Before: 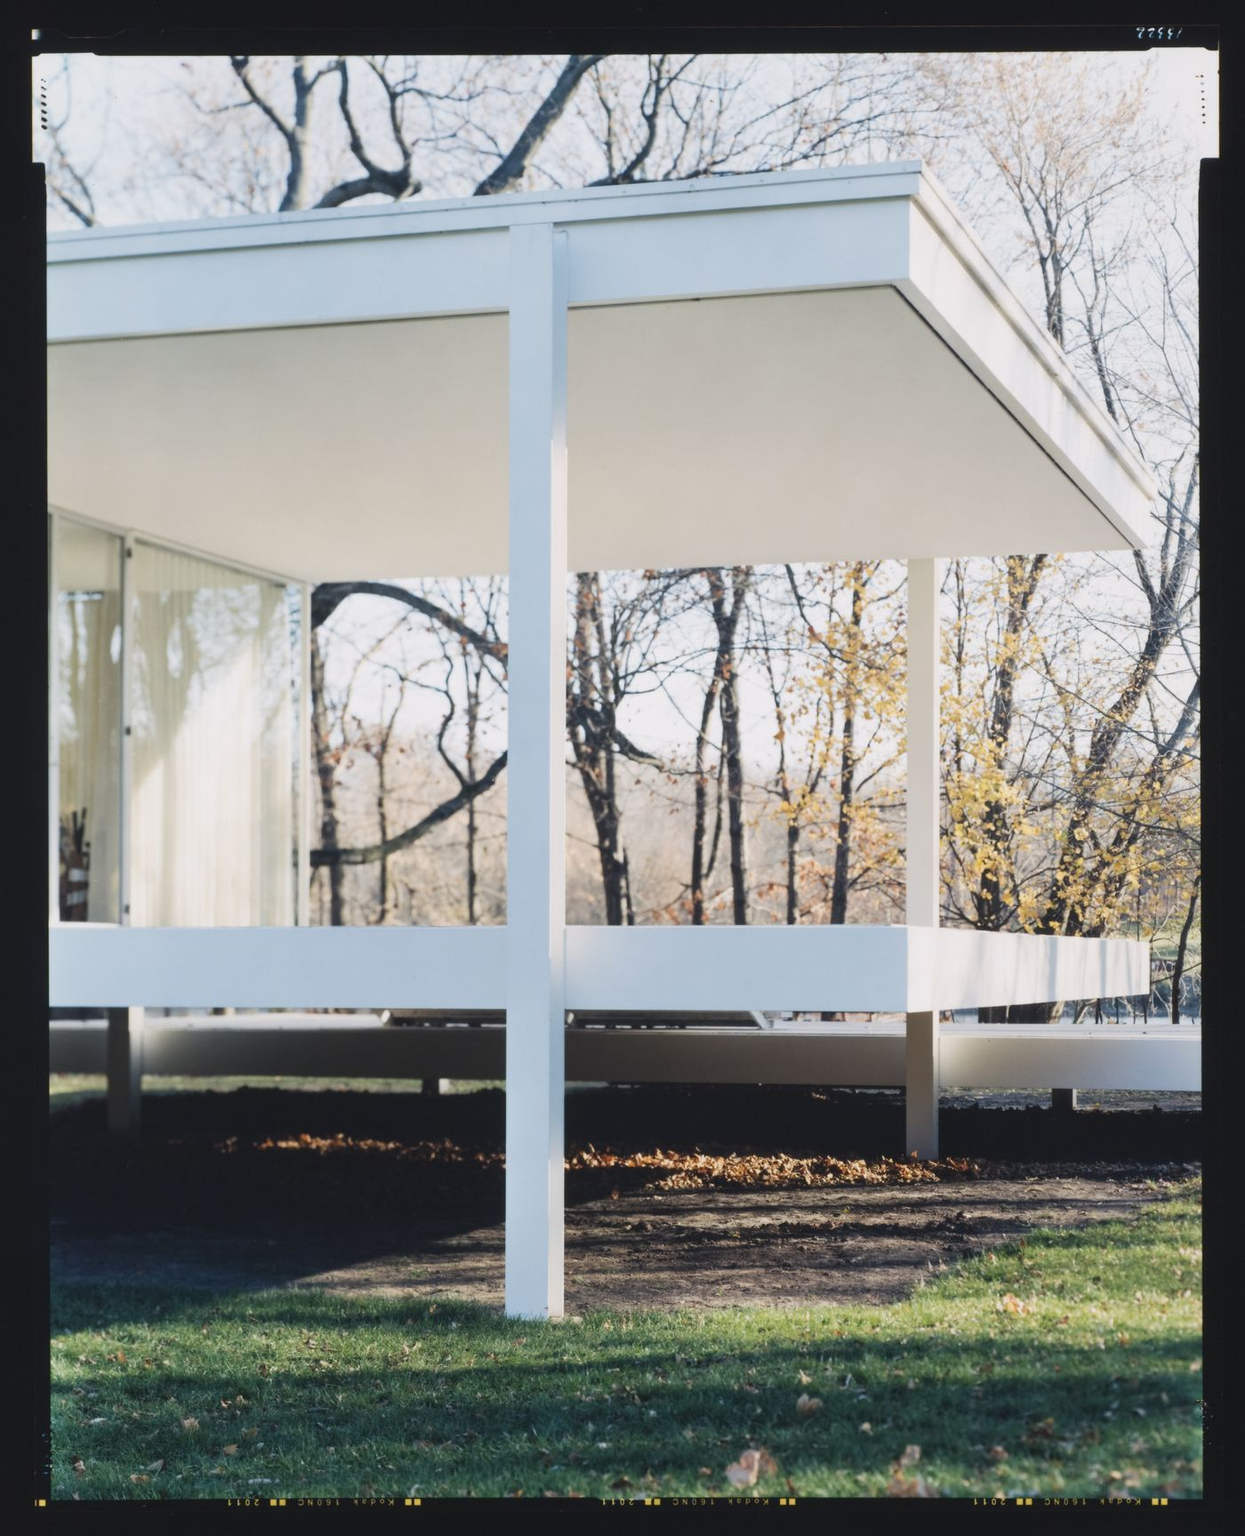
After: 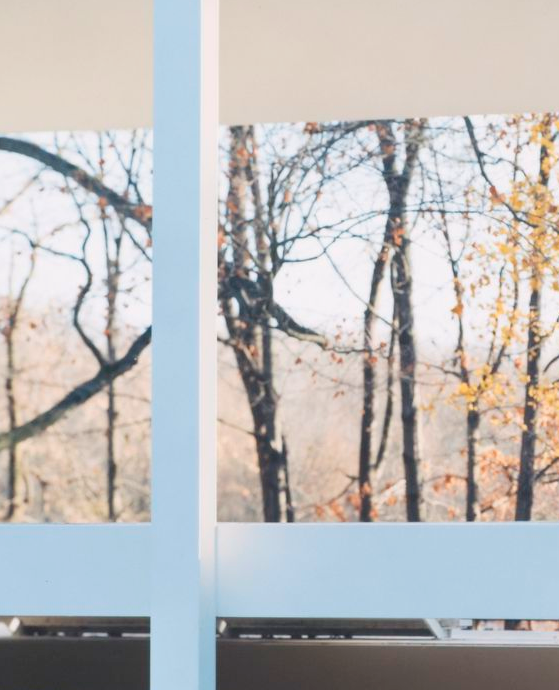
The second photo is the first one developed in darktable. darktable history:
crop: left 30%, top 30%, right 30%, bottom 30%
contrast brightness saturation: contrast -0.1, brightness 0.05, saturation 0.08
exposure: exposure 0.258 EV, compensate highlight preservation false
